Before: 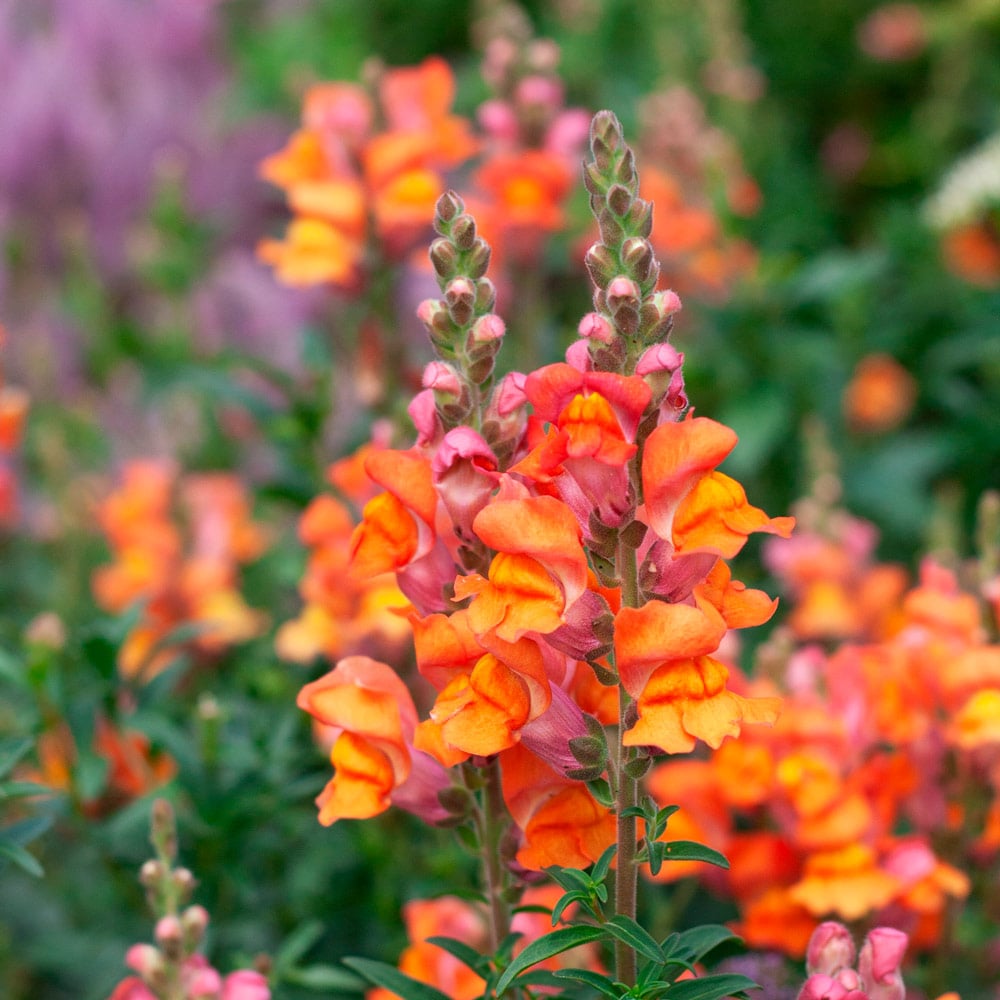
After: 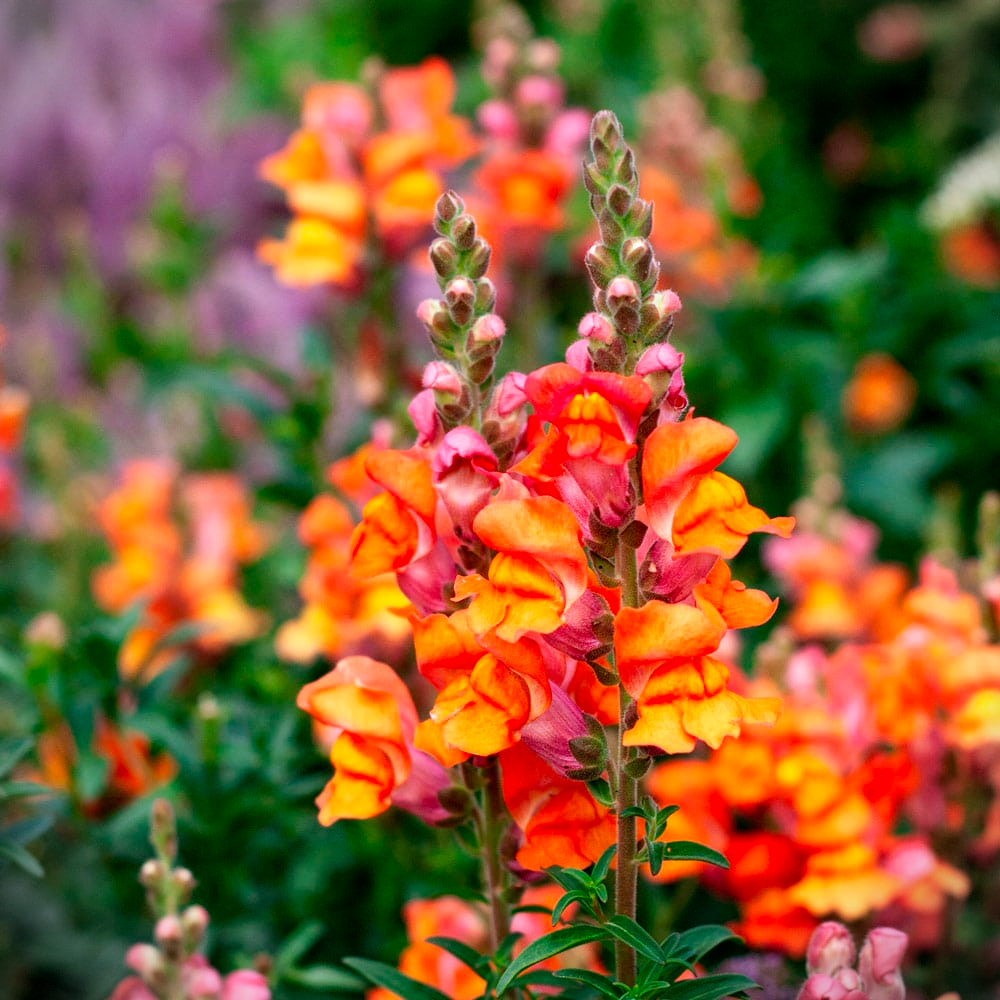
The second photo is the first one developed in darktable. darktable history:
filmic rgb: black relative exposure -8.68 EV, white relative exposure 2.71 EV, target black luminance 0%, hardness 6.27, latitude 76.98%, contrast 1.329, shadows ↔ highlights balance -0.296%, preserve chrominance no, color science v5 (2021)
vignetting: fall-off start 92.75%, dithering 16-bit output, unbound false
